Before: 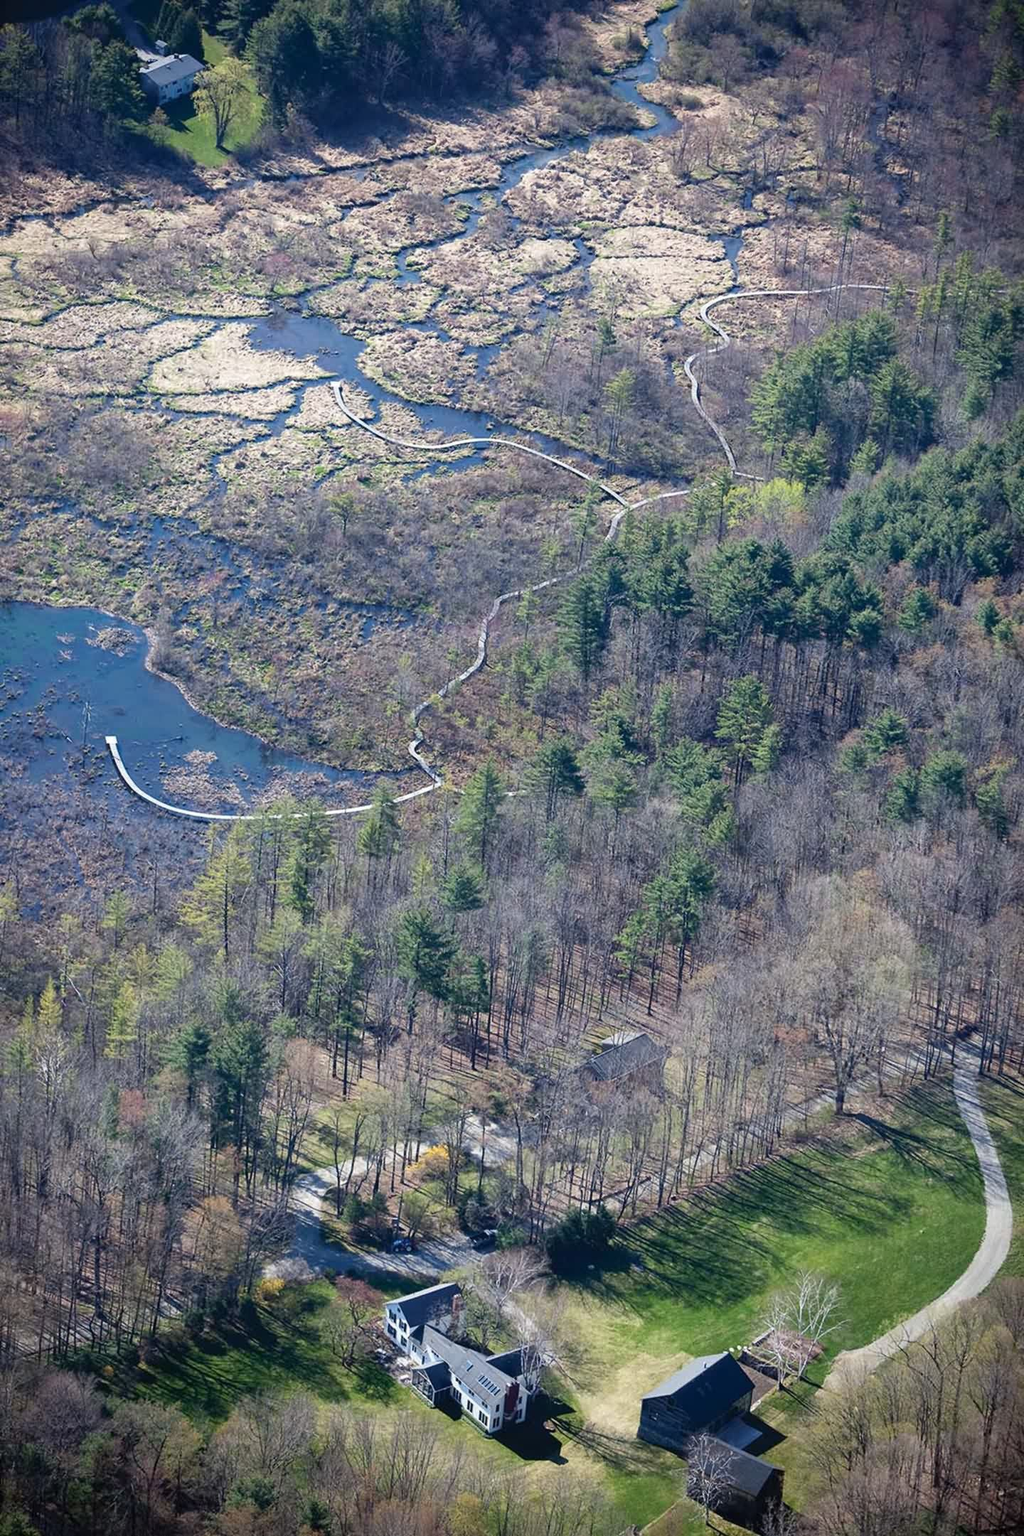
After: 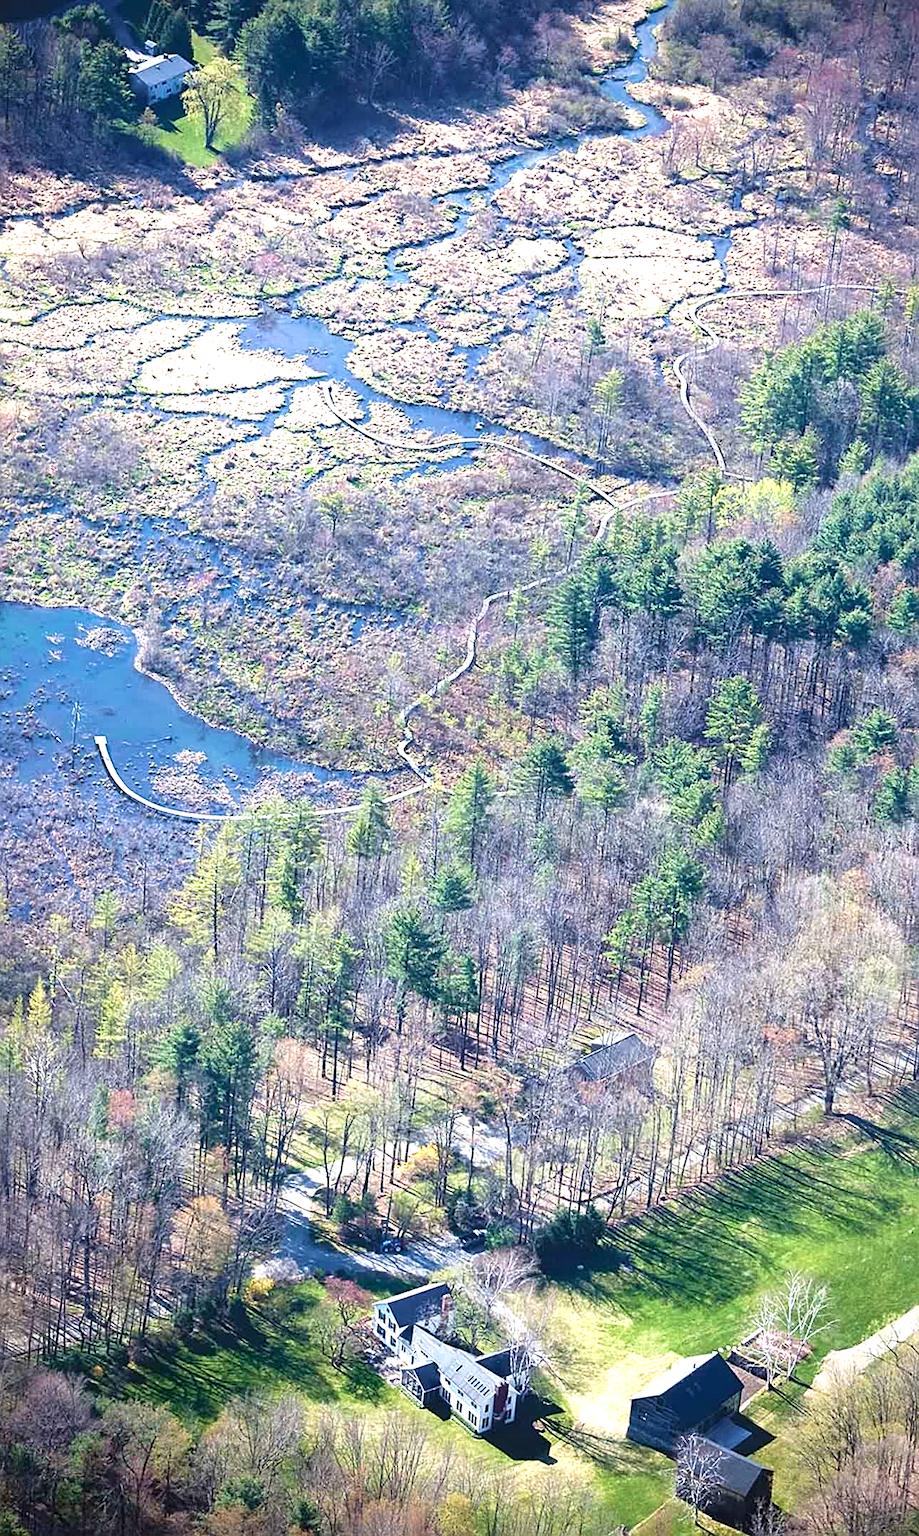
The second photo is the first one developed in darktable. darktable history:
sharpen: on, module defaults
crop and rotate: left 1.051%, right 9.142%
exposure: black level correction 0, exposure 1.126 EV, compensate highlight preservation false
velvia: on, module defaults
